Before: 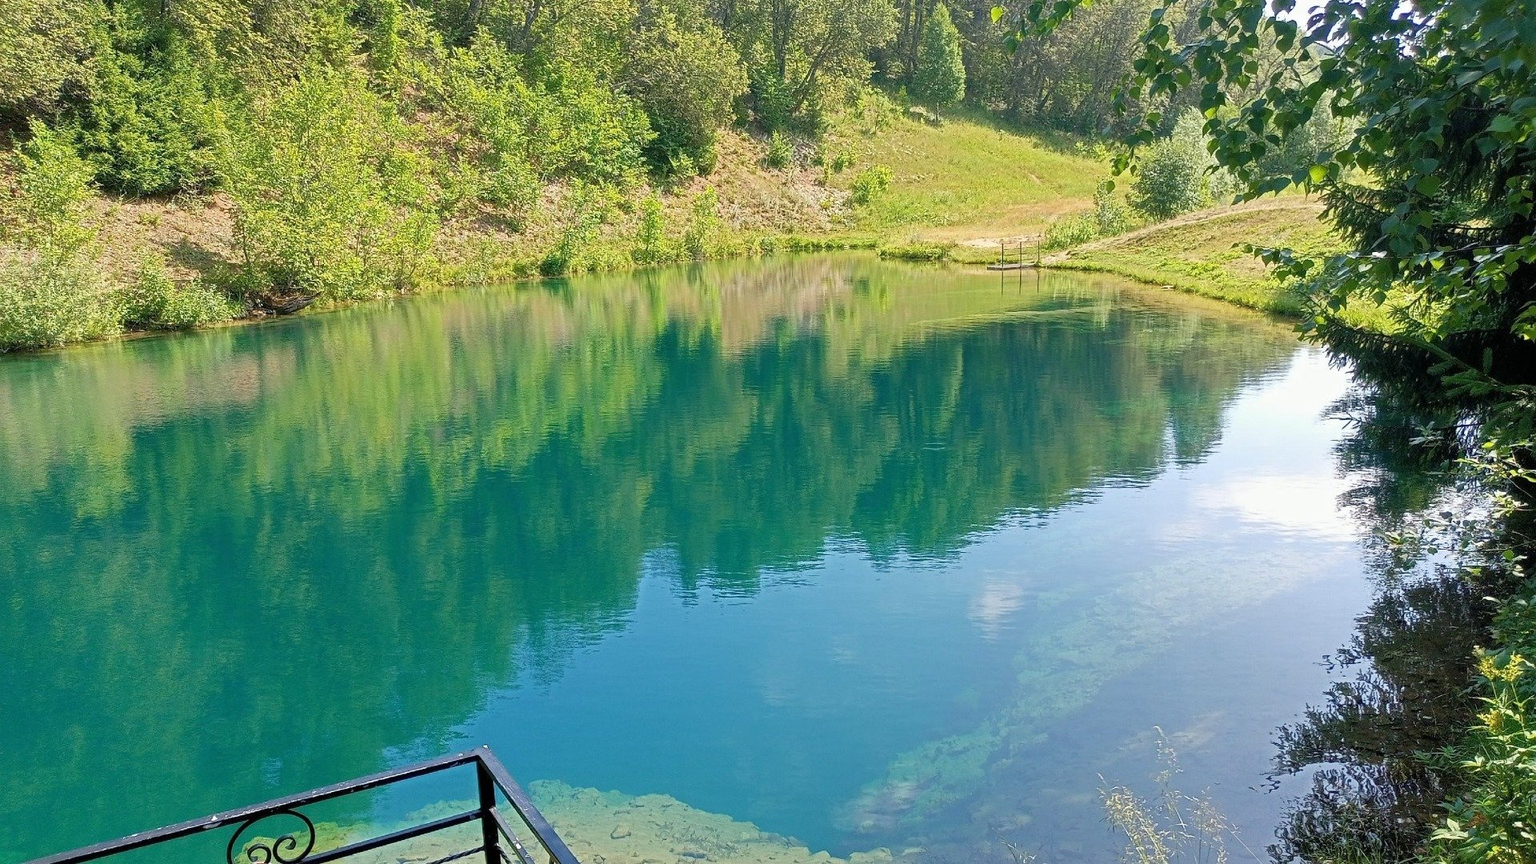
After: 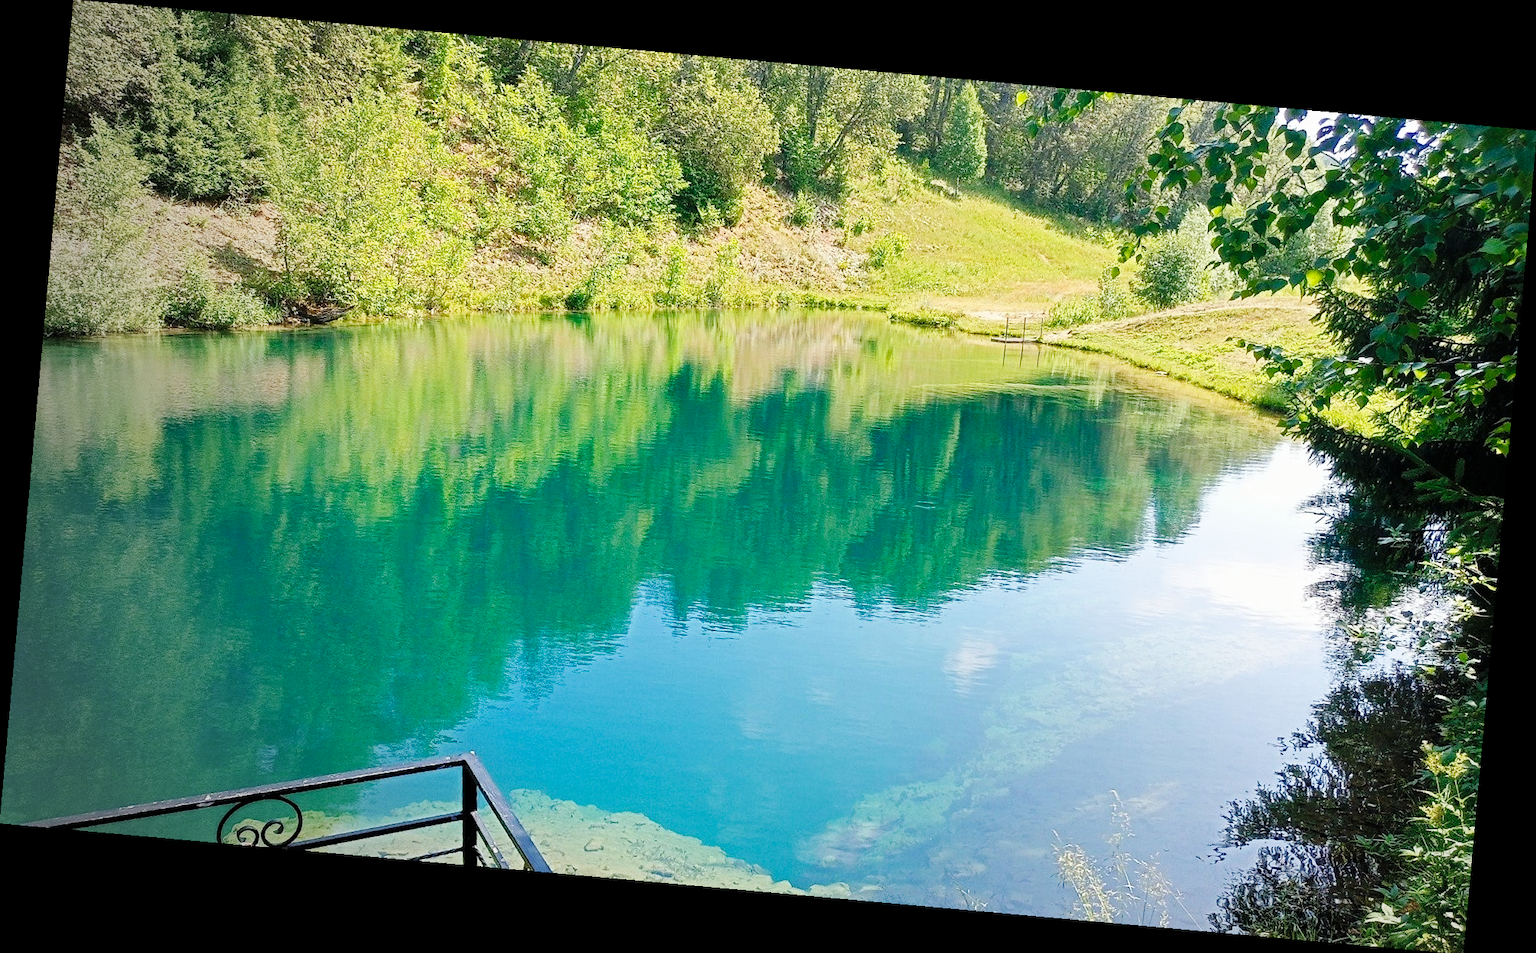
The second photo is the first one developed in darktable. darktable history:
rotate and perspective: rotation 5.12°, automatic cropping off
base curve: curves: ch0 [(0, 0) (0.036, 0.025) (0.121, 0.166) (0.206, 0.329) (0.605, 0.79) (1, 1)], preserve colors none
vignetting: fall-off start 73.57%, center (0.22, -0.235)
